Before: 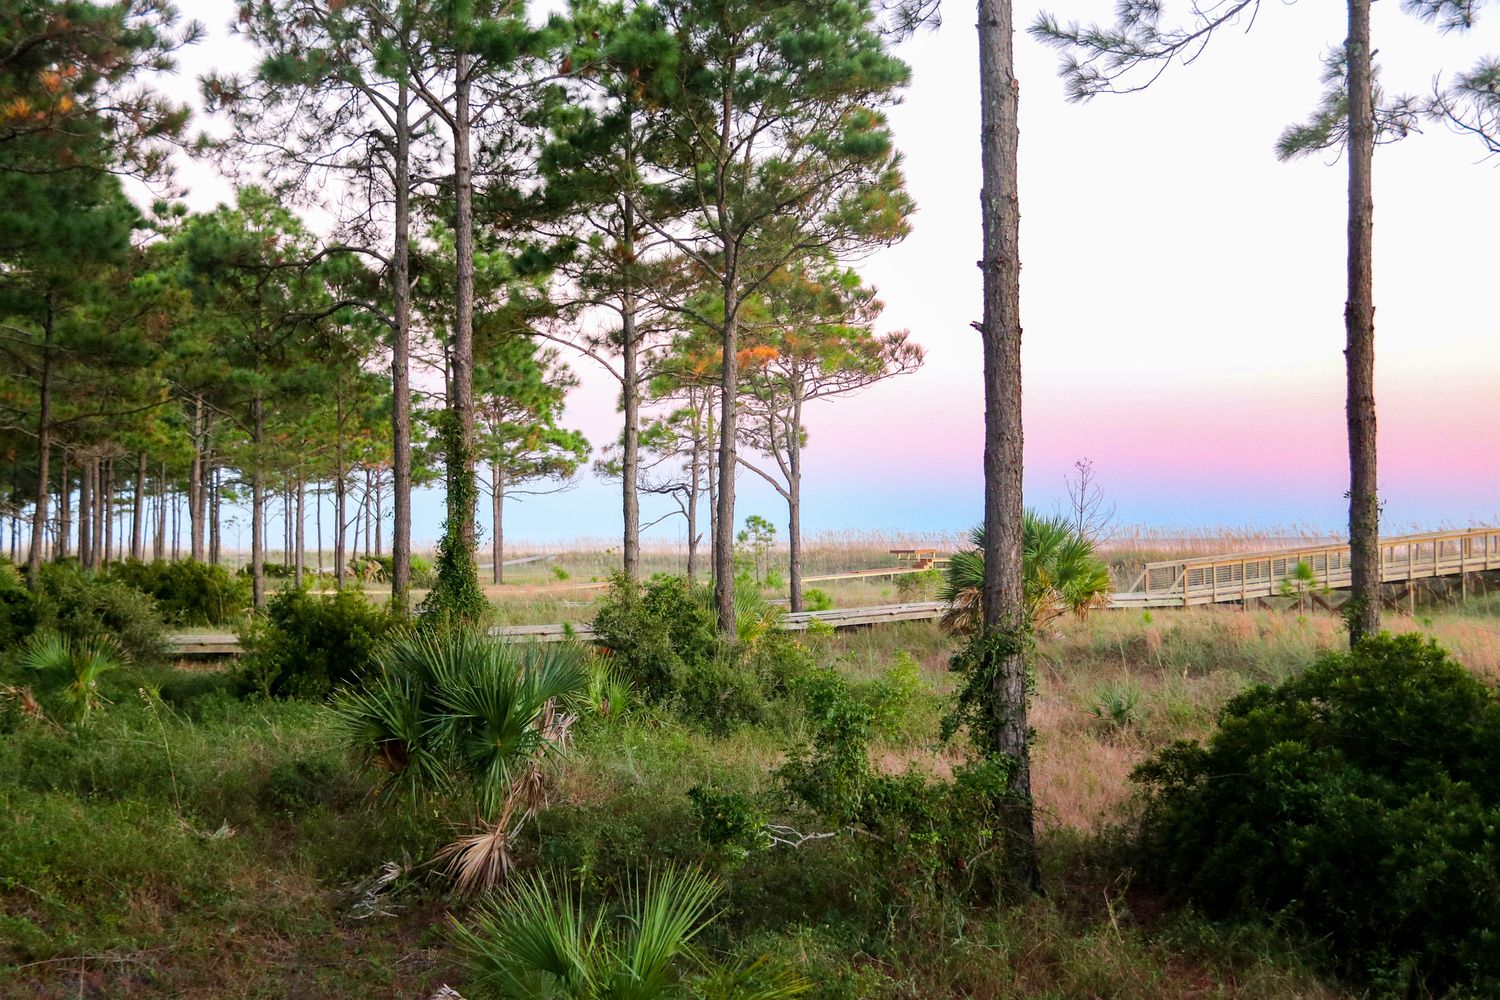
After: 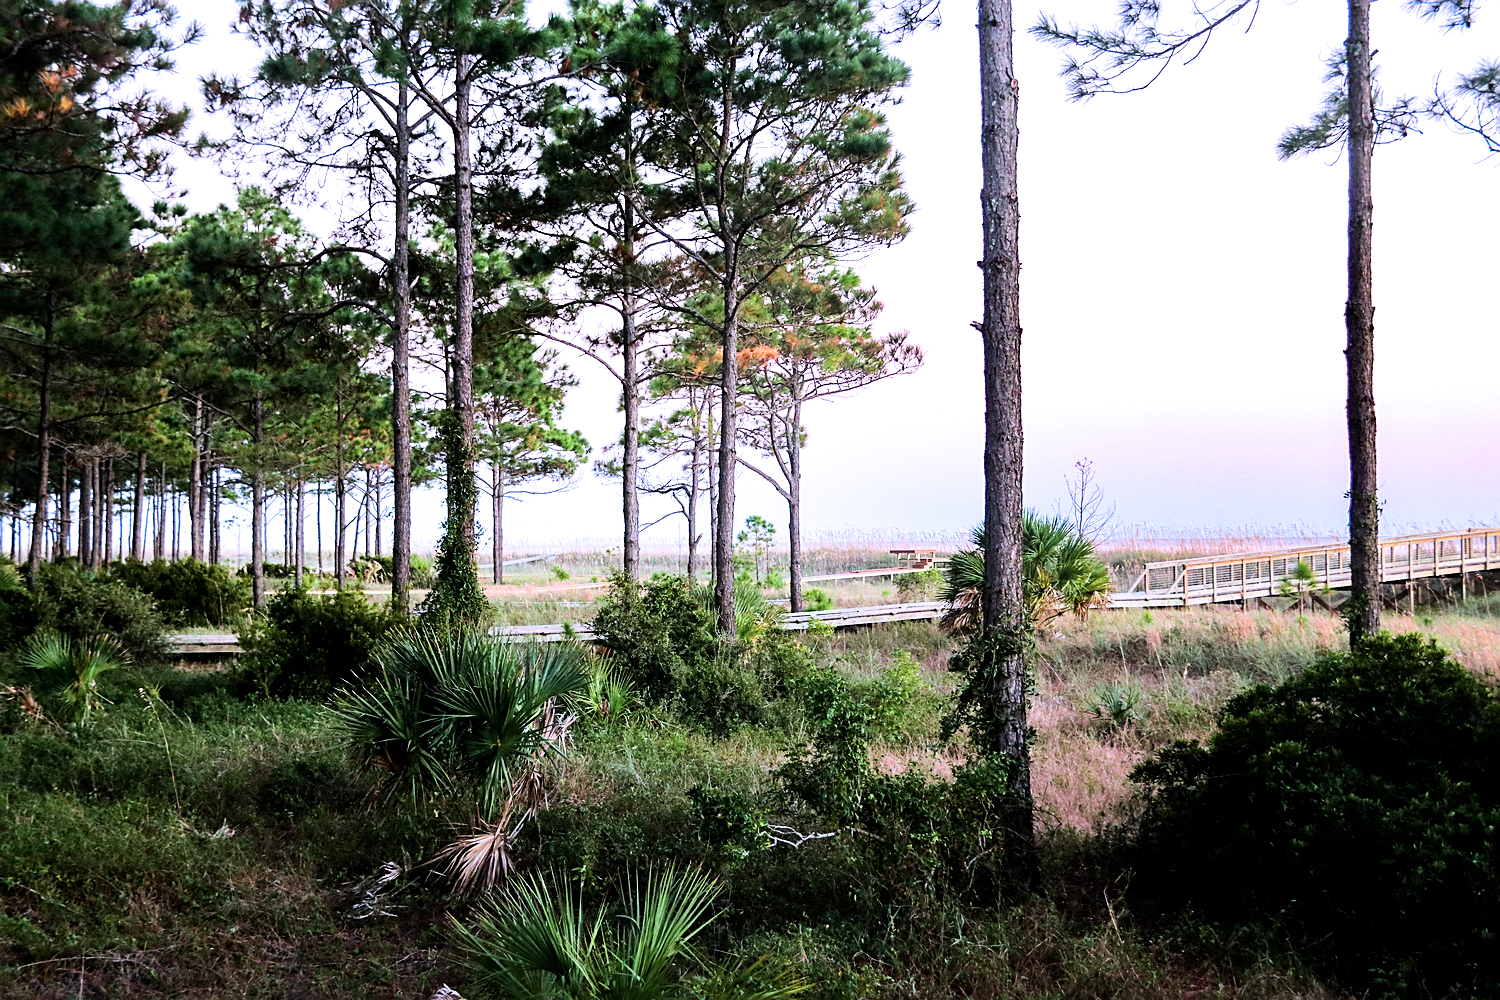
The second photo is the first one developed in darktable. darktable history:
filmic rgb: black relative exposure -12.85 EV, white relative exposure 2.82 EV, threshold 5.95 EV, target black luminance 0%, hardness 8.6, latitude 70.87%, contrast 1.135, shadows ↔ highlights balance -1.02%, iterations of high-quality reconstruction 0, enable highlight reconstruction true
sharpen: on, module defaults
tone equalizer: -8 EV -0.751 EV, -7 EV -0.666 EV, -6 EV -0.586 EV, -5 EV -0.386 EV, -3 EV 0.375 EV, -2 EV 0.6 EV, -1 EV 0.693 EV, +0 EV 0.721 EV, edges refinement/feathering 500, mask exposure compensation -1.57 EV, preserve details no
color calibration: illuminant as shot in camera, x 0.379, y 0.395, temperature 4140.91 K
